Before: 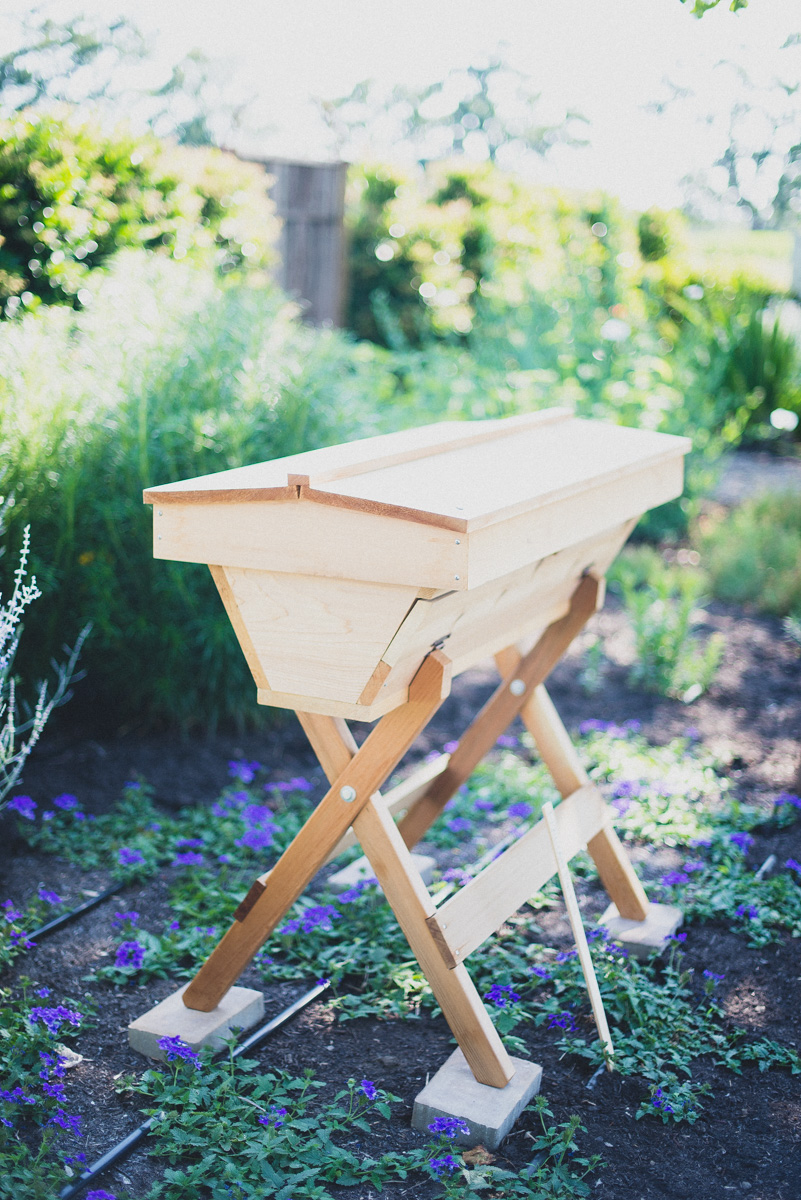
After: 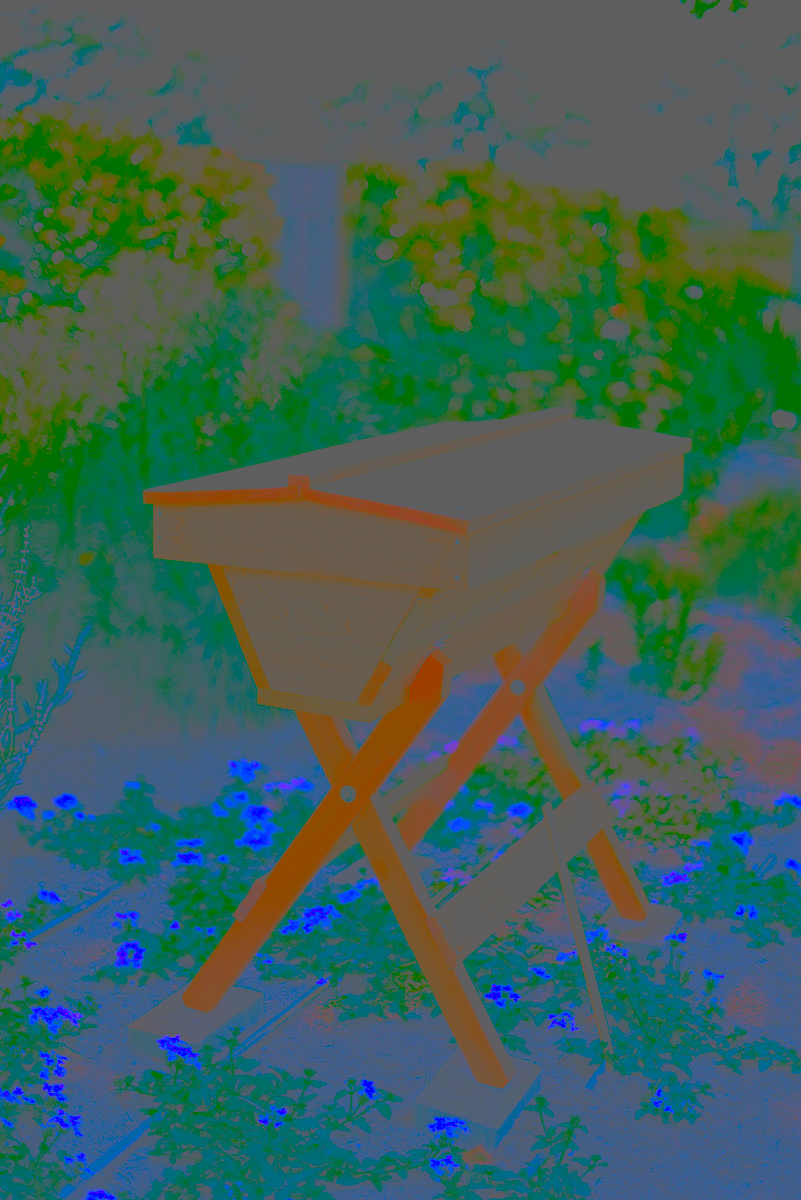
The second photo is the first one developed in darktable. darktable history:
contrast brightness saturation: contrast -0.99, brightness -0.17, saturation 0.75
sharpen: on, module defaults
local contrast: highlights 60%, shadows 60%, detail 160%
